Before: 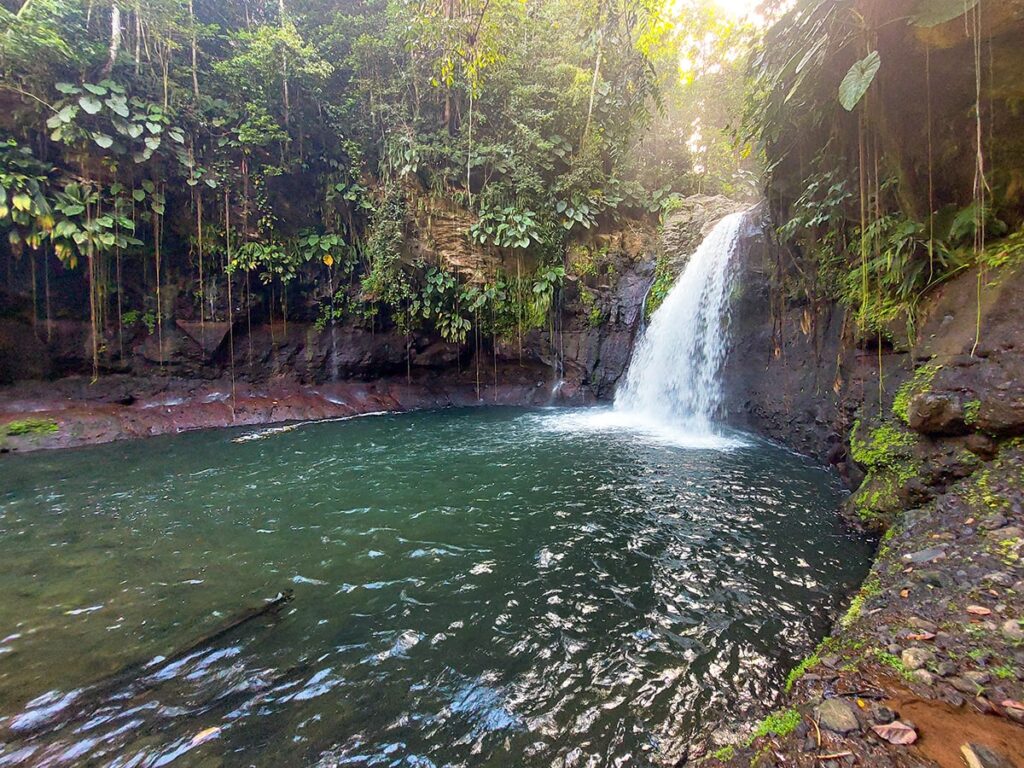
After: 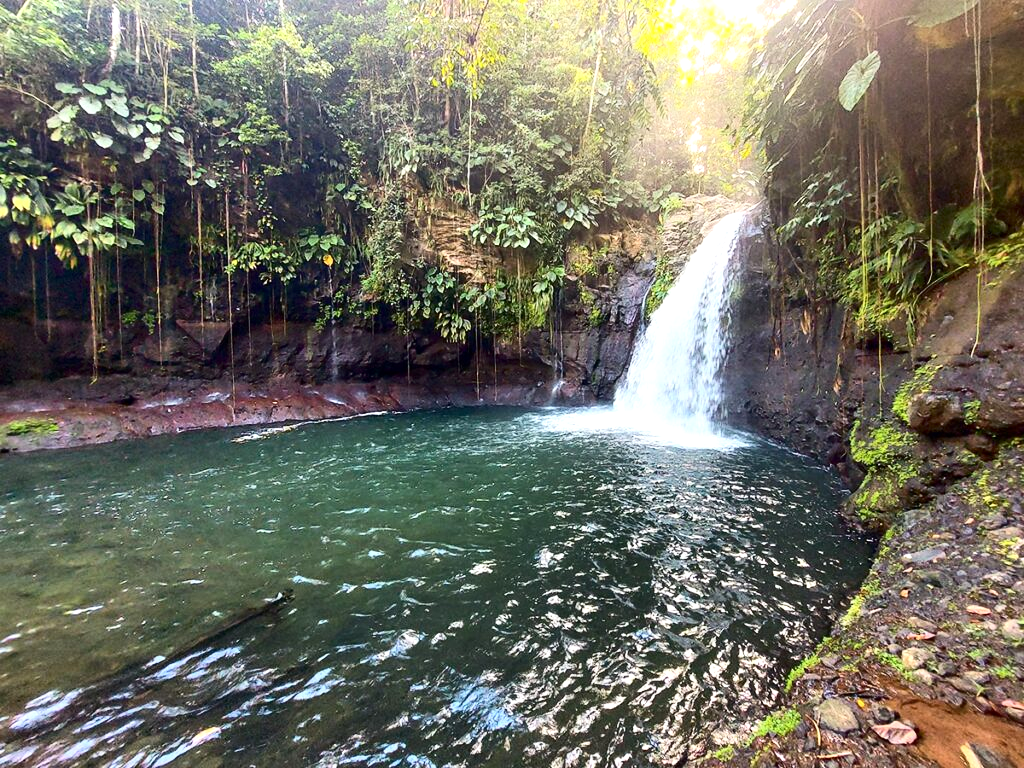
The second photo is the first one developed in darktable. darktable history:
exposure: black level correction 0.001, exposure 0.5 EV, compensate exposure bias true, compensate highlight preservation false
contrast brightness saturation: contrast 0.22
